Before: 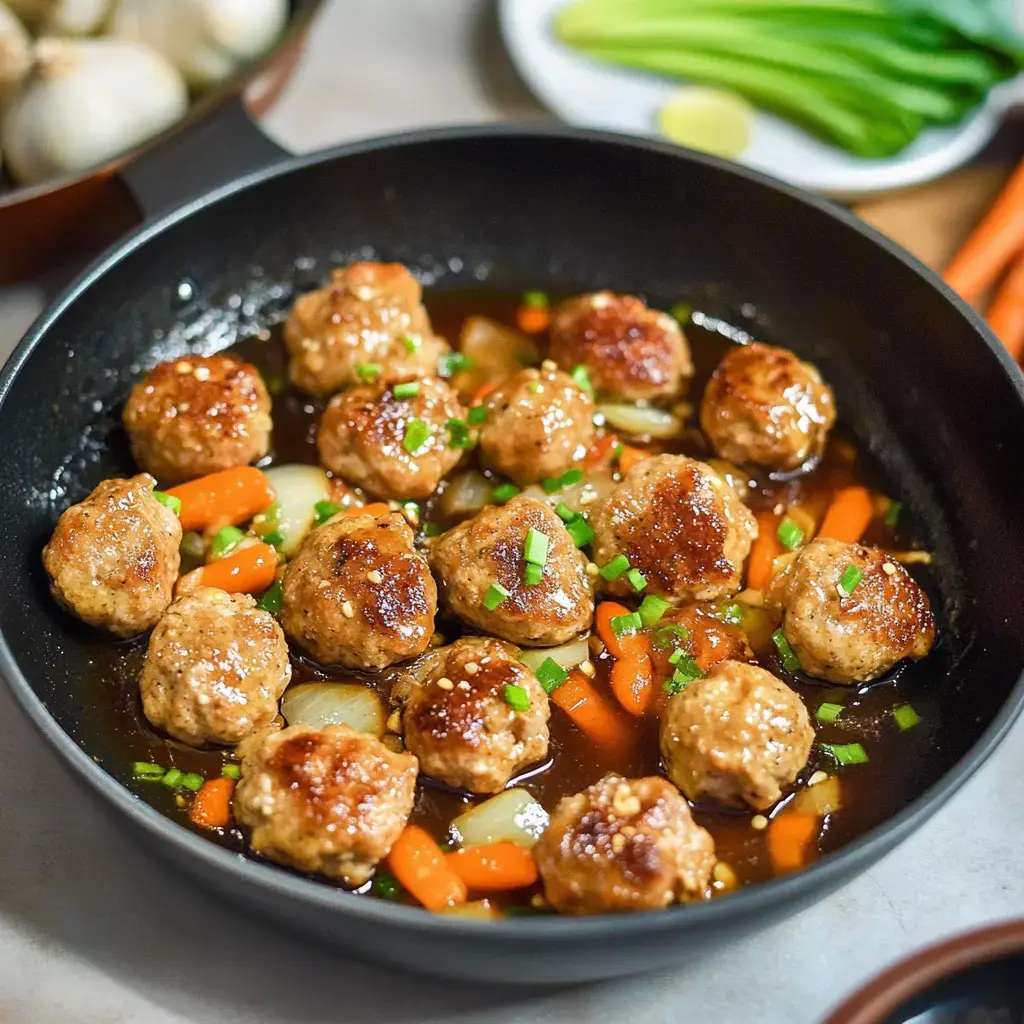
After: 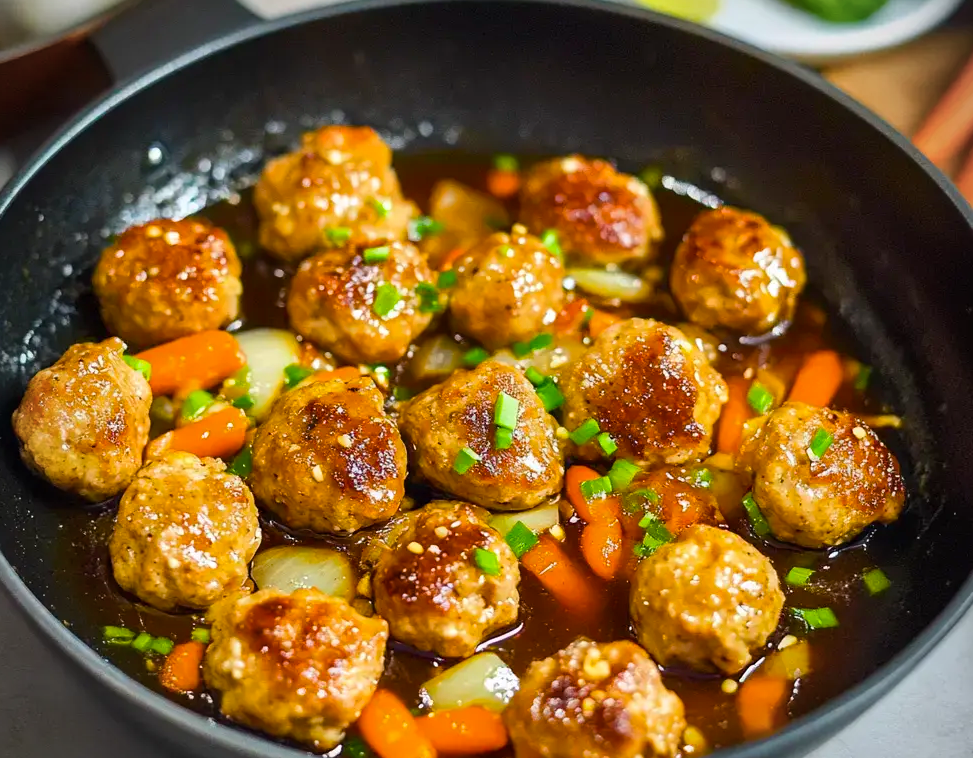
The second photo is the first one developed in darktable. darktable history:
vignetting: fall-off radius 60.92%
crop and rotate: left 2.991%, top 13.302%, right 1.981%, bottom 12.636%
exposure: exposure 0.02 EV, compensate highlight preservation false
color balance rgb: perceptual saturation grading › global saturation 30%, global vibrance 20%
